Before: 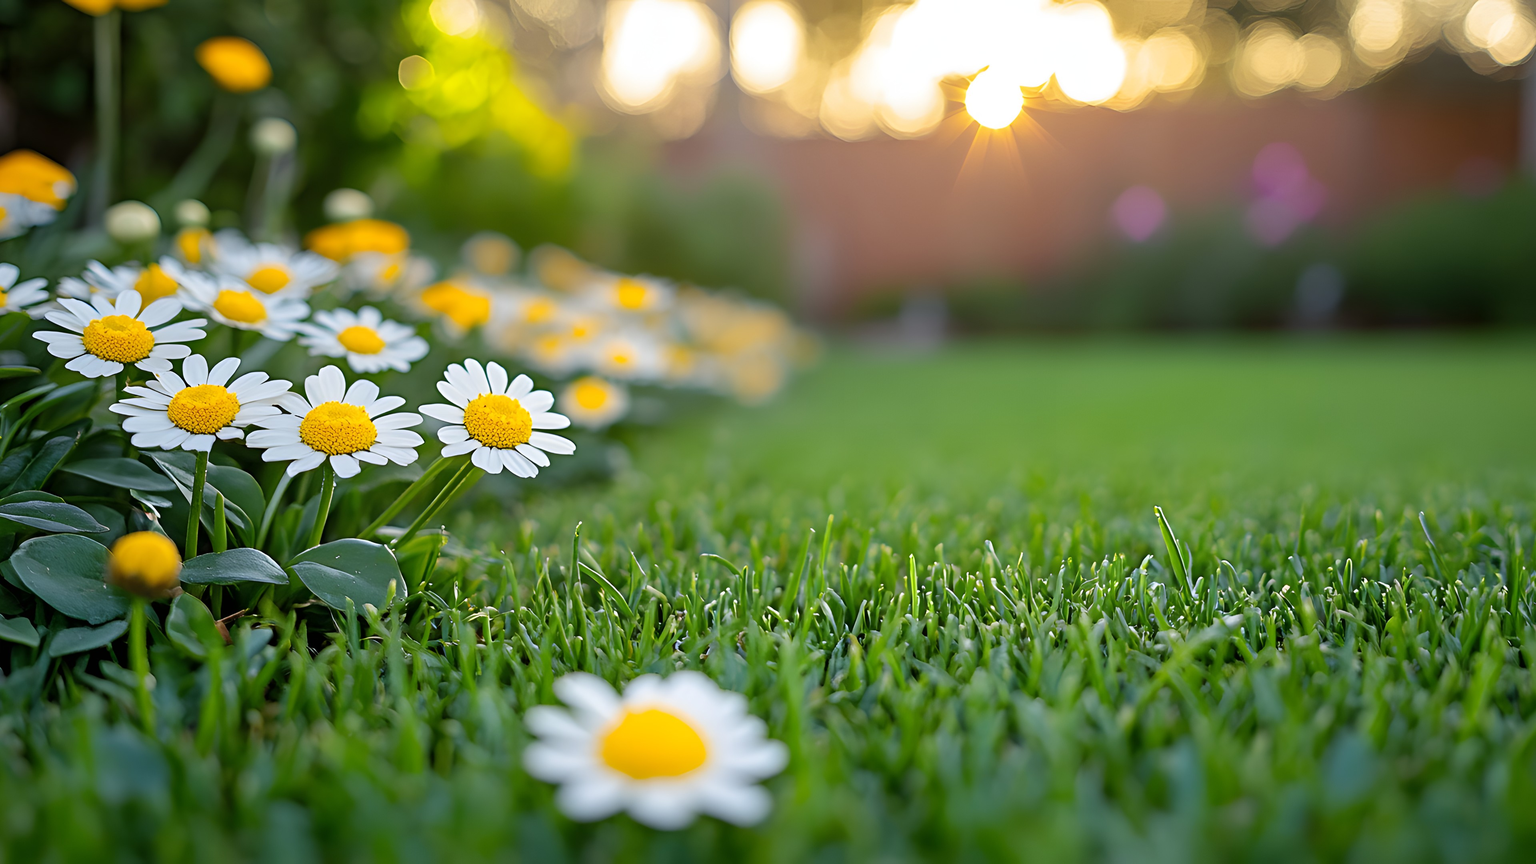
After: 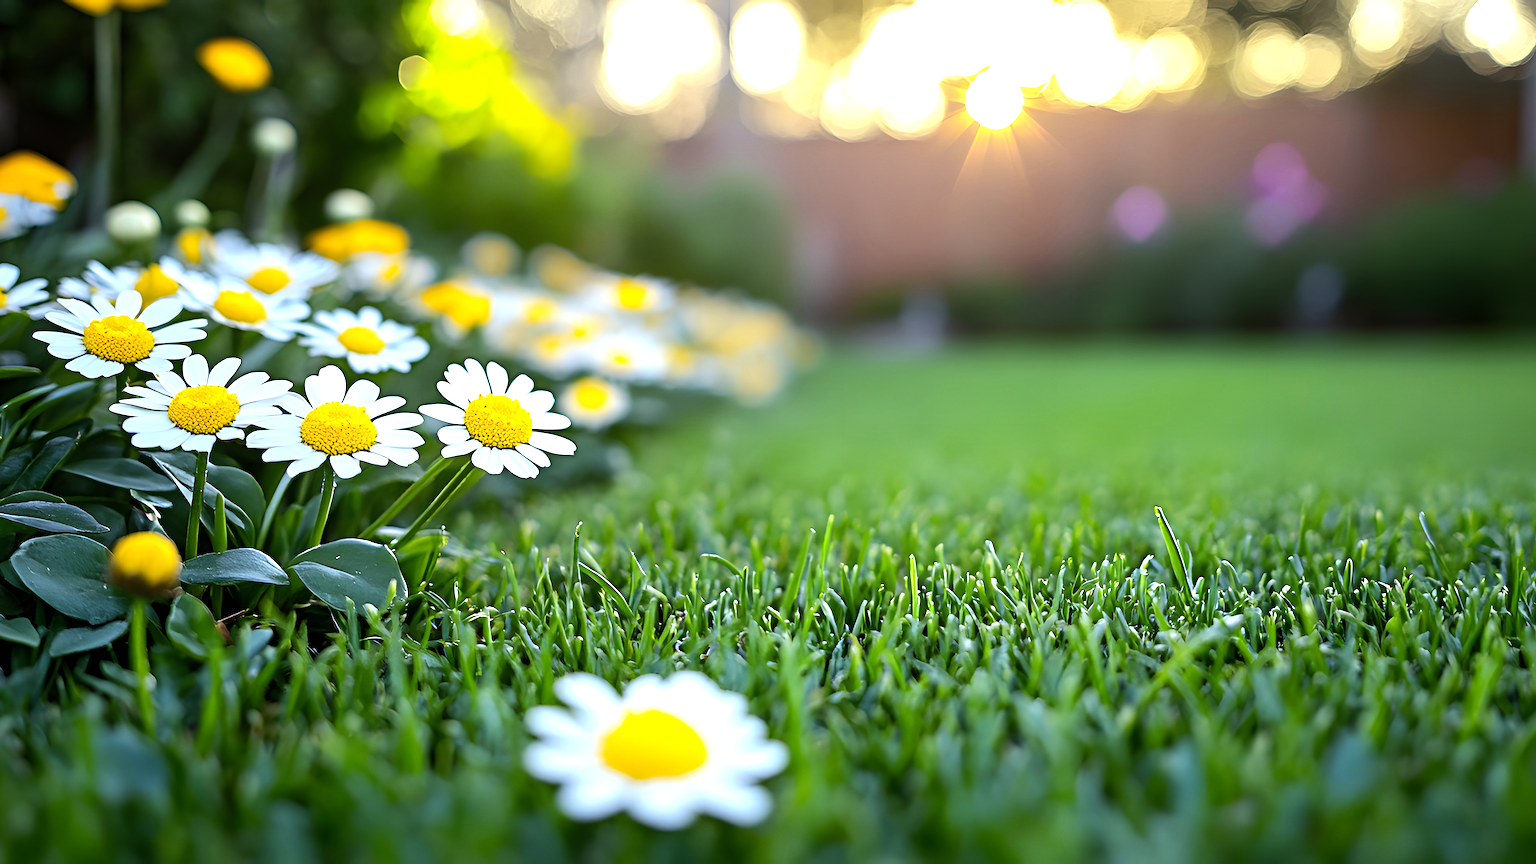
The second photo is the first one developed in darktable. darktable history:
exposure: exposure 0.128 EV, compensate highlight preservation false
tone equalizer: -8 EV -0.75 EV, -7 EV -0.7 EV, -6 EV -0.6 EV, -5 EV -0.4 EV, -3 EV 0.4 EV, -2 EV 0.6 EV, -1 EV 0.7 EV, +0 EV 0.75 EV, edges refinement/feathering 500, mask exposure compensation -1.57 EV, preserve details no
white balance: red 0.924, blue 1.095
